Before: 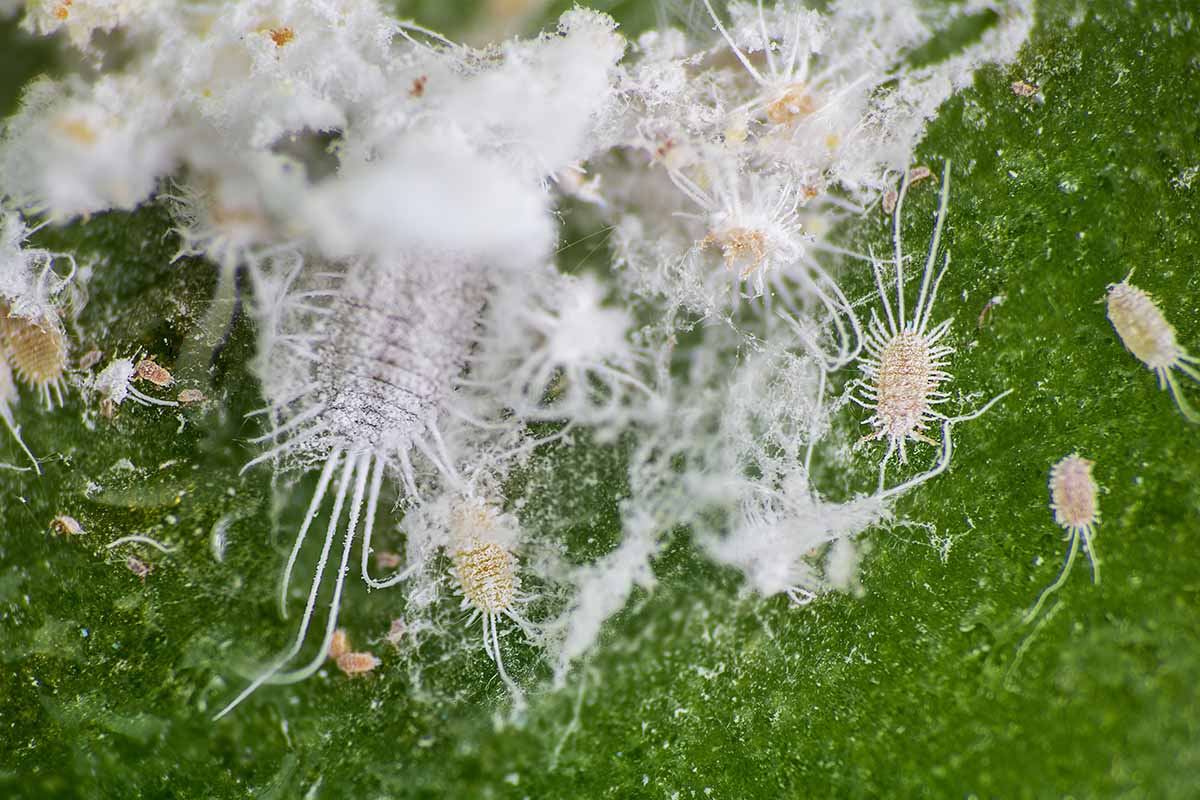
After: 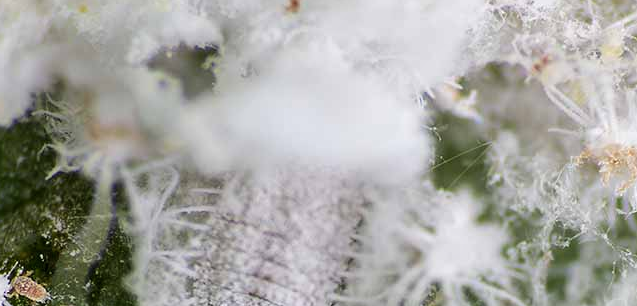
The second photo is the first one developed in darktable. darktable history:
crop: left 10.336%, top 10.574%, right 36.54%, bottom 51.126%
exposure: exposure -0.437 EV, compensate highlight preservation false
tone equalizer: -8 EV -0.449 EV, -7 EV -0.422 EV, -6 EV -0.369 EV, -5 EV -0.211 EV, -3 EV 0.227 EV, -2 EV 0.345 EV, -1 EV 0.408 EV, +0 EV 0.427 EV
